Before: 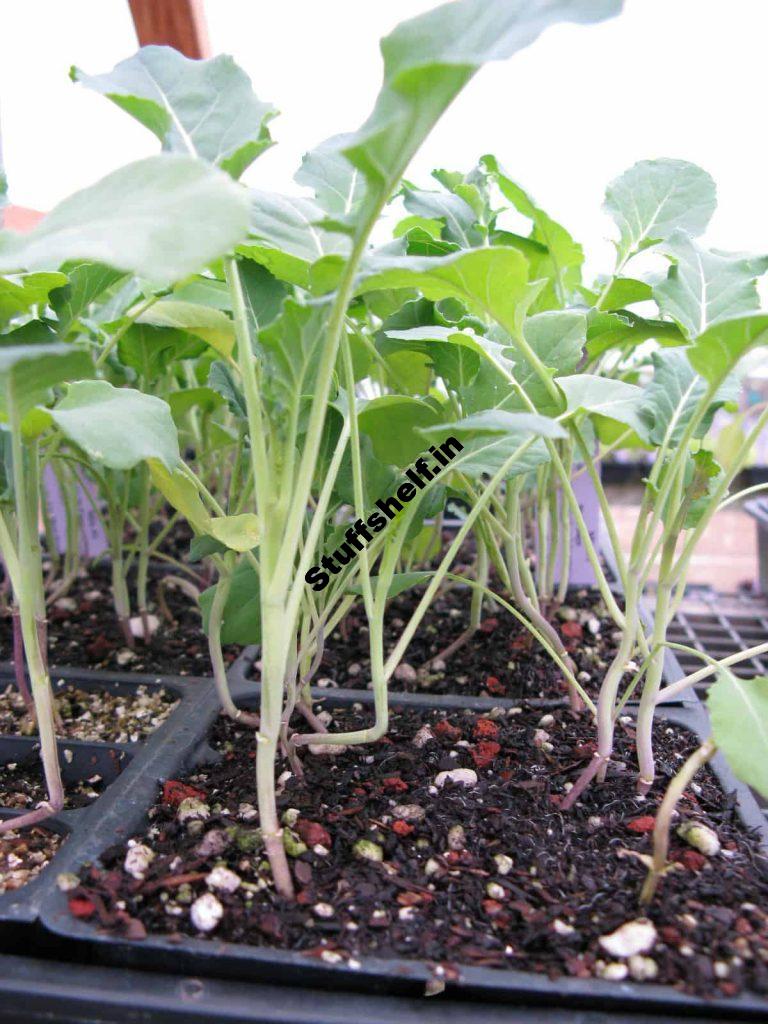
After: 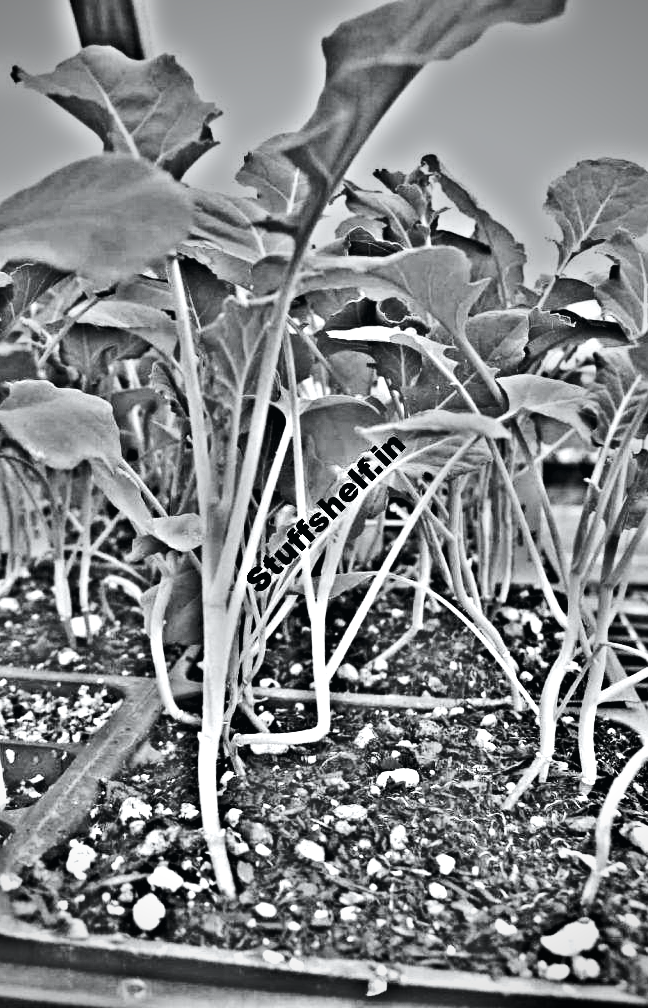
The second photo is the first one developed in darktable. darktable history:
crop: left 7.598%, right 7.873%
highpass: on, module defaults
vignetting: unbound false
contrast equalizer: y [[0.5, 0.5, 0.472, 0.5, 0.5, 0.5], [0.5 ×6], [0.5 ×6], [0 ×6], [0 ×6]]
white balance: red 1.188, blue 1.11
tone curve: curves: ch0 [(0, 0.012) (0.052, 0.04) (0.107, 0.086) (0.276, 0.265) (0.461, 0.531) (0.718, 0.79) (0.921, 0.909) (0.999, 0.951)]; ch1 [(0, 0) (0.339, 0.298) (0.402, 0.363) (0.444, 0.415) (0.485, 0.469) (0.494, 0.493) (0.504, 0.501) (0.525, 0.534) (0.555, 0.587) (0.594, 0.647) (1, 1)]; ch2 [(0, 0) (0.48, 0.48) (0.504, 0.5) (0.535, 0.557) (0.581, 0.623) (0.649, 0.683) (0.824, 0.815) (1, 1)], color space Lab, independent channels, preserve colors none
velvia: on, module defaults
color balance rgb: linear chroma grading › global chroma 9%, perceptual saturation grading › global saturation 36%, perceptual brilliance grading › global brilliance 15%, perceptual brilliance grading › shadows -35%, global vibrance 15%
